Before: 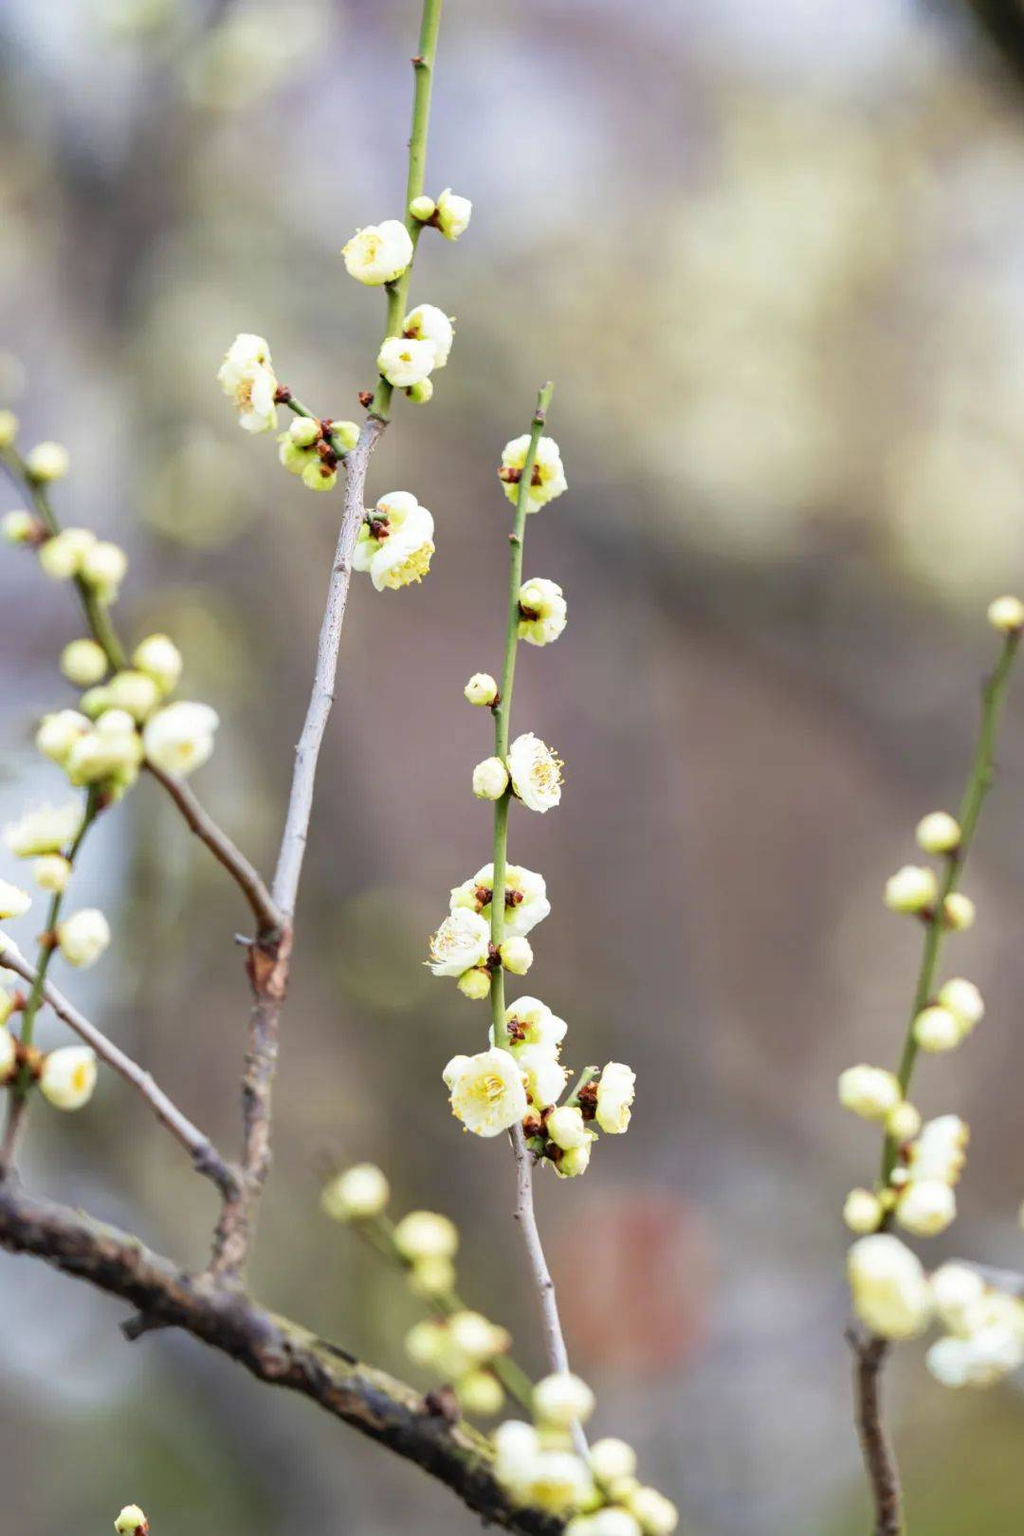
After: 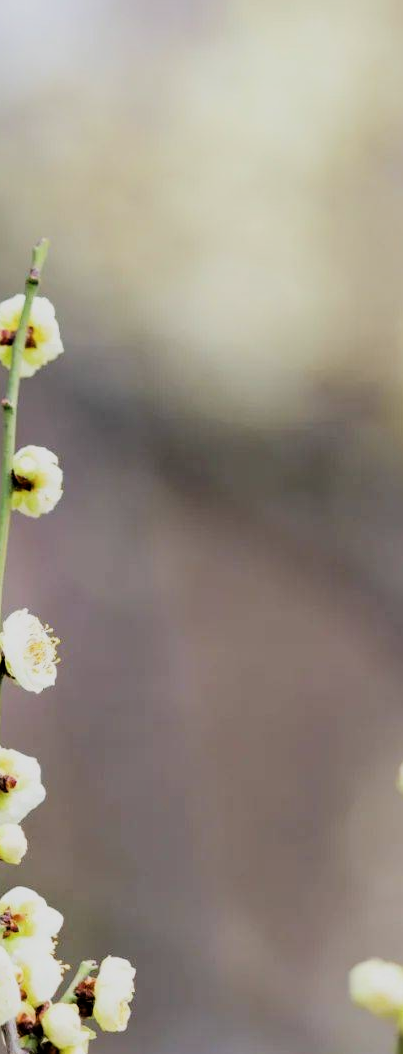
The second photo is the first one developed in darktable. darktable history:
shadows and highlights: shadows -23.38, highlights 46.49, highlights color adjustment 0.593%, soften with gaussian
crop and rotate: left 49.567%, top 10.154%, right 13.102%, bottom 24.769%
filmic rgb: black relative exposure -5.06 EV, white relative exposure 4 EV, threshold 5.98 EV, hardness 2.9, contrast 1.098, highlights saturation mix -21.37%, enable highlight reconstruction true
